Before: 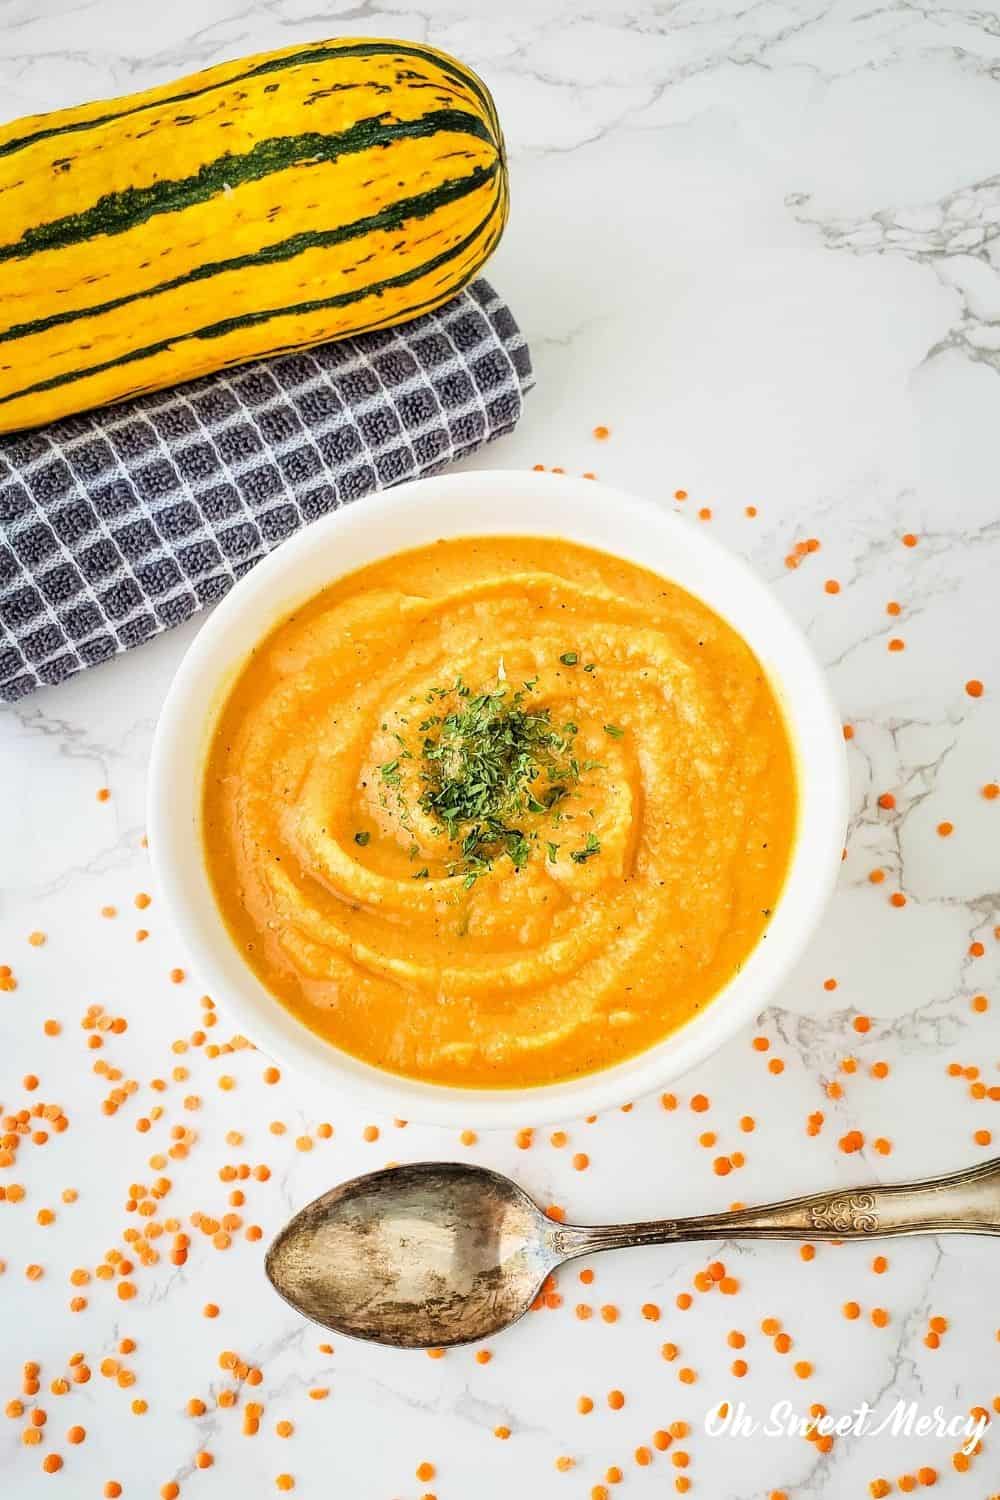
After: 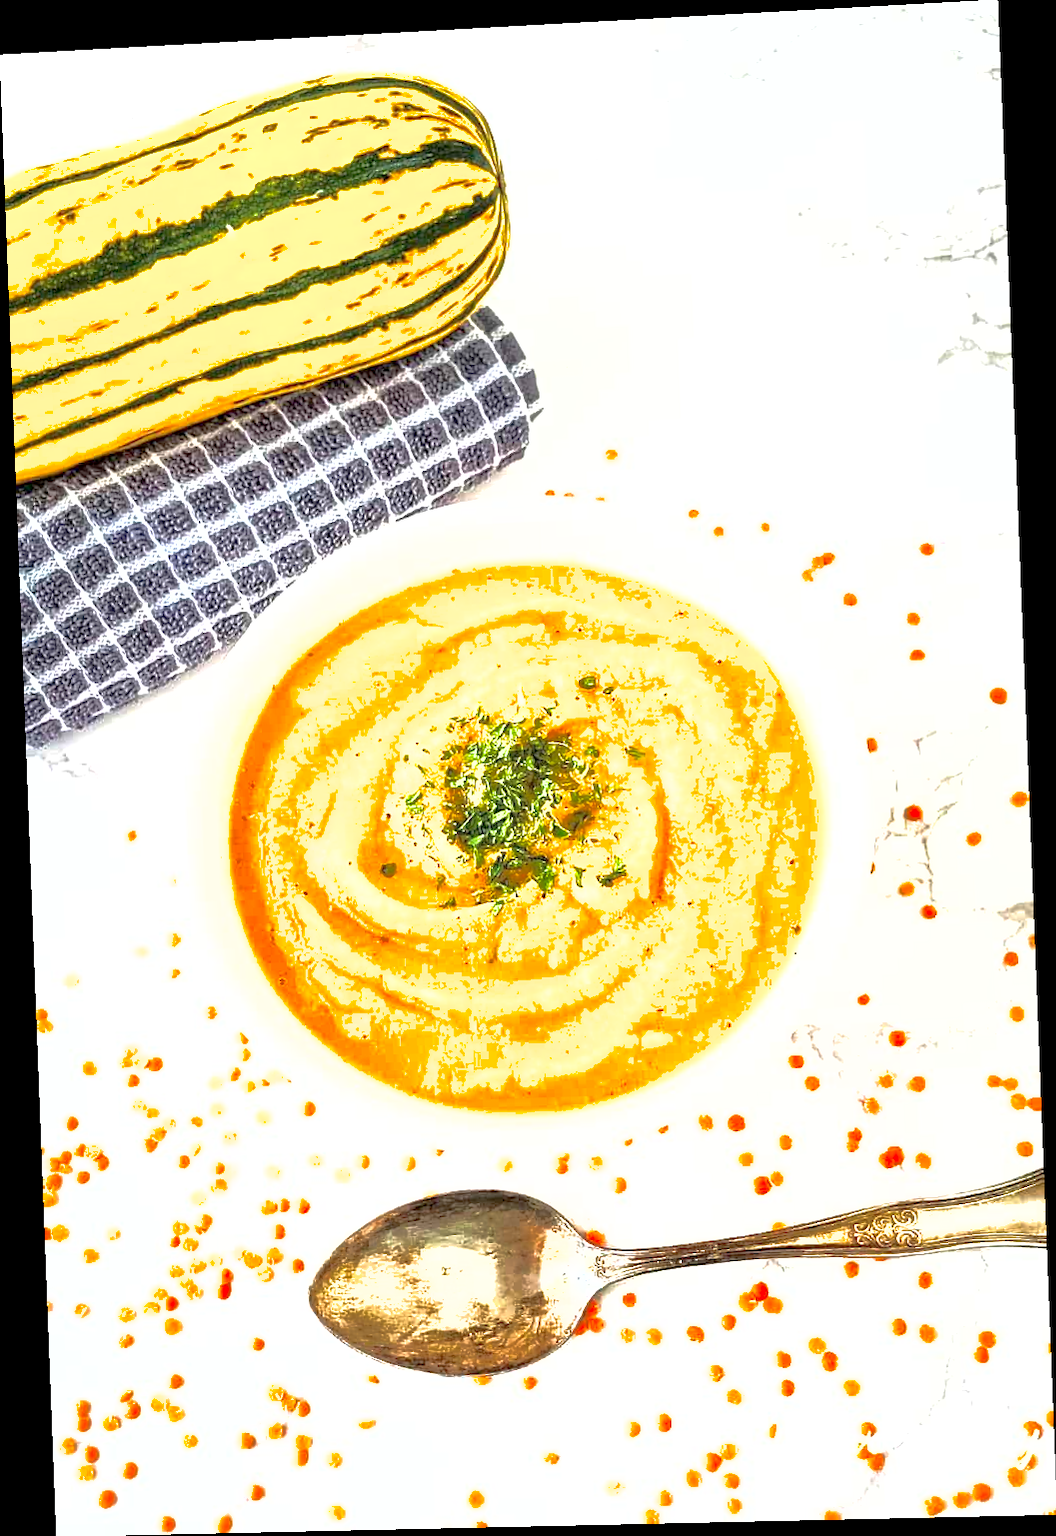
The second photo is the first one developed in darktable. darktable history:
exposure: black level correction 0.001, exposure 1.05 EV, compensate exposure bias true, compensate highlight preservation false
shadows and highlights: on, module defaults
rotate and perspective: rotation -2.22°, lens shift (horizontal) -0.022, automatic cropping off
